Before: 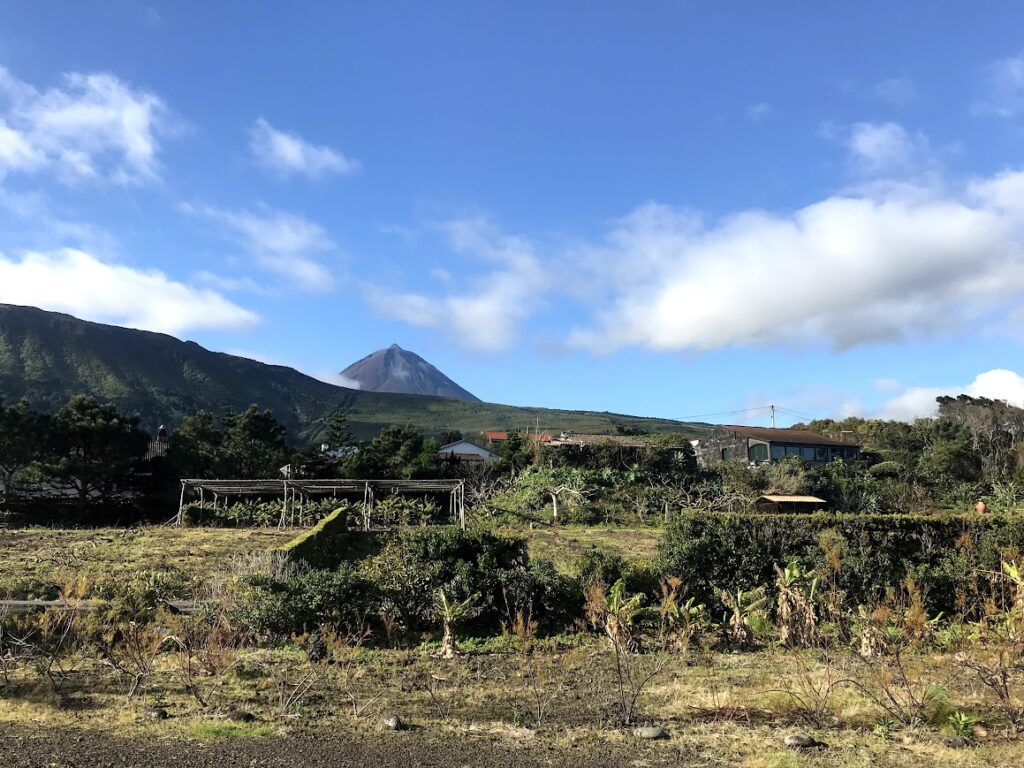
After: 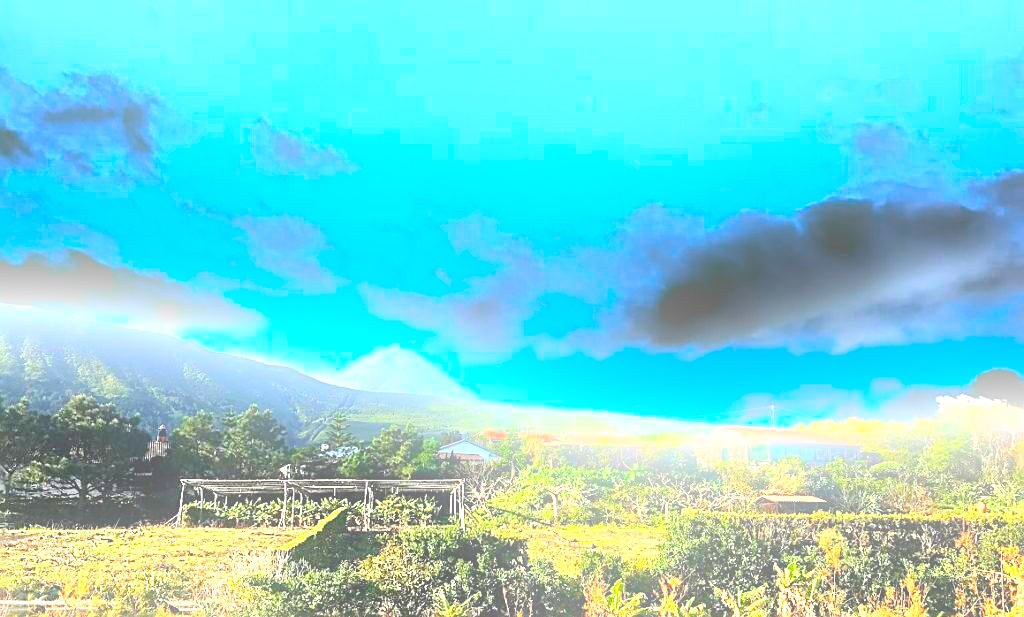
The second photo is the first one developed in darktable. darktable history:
bloom: on, module defaults
crop: bottom 19.644%
exposure: black level correction 0, exposure 1.173 EV, compensate exposure bias true, compensate highlight preservation false
color contrast: green-magenta contrast 1.1, blue-yellow contrast 1.1, unbound 0
sharpen: on, module defaults
levels: levels [0, 0.374, 0.749]
